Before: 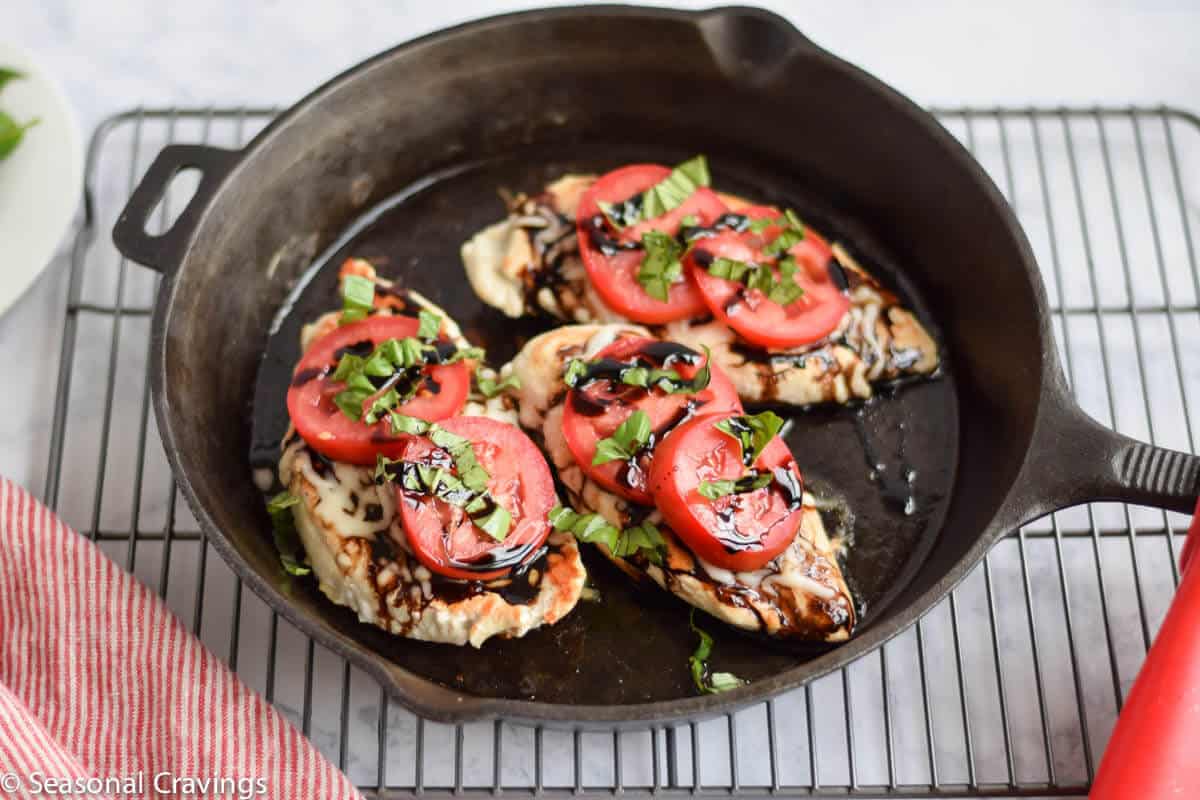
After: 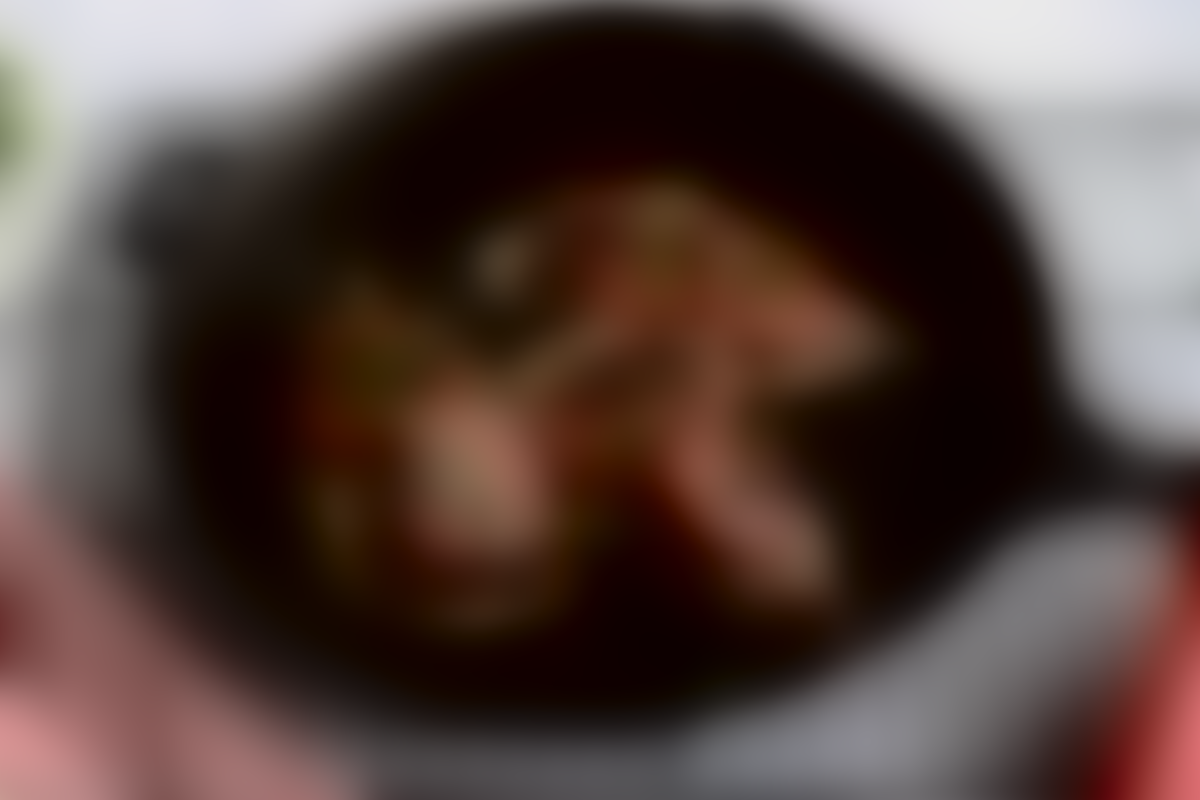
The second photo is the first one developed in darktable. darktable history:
lowpass: radius 31.92, contrast 1.72, brightness -0.98, saturation 0.94
sharpen: amount 0.575
base curve: curves: ch0 [(0, 0) (0.595, 0.418) (1, 1)], preserve colors none
